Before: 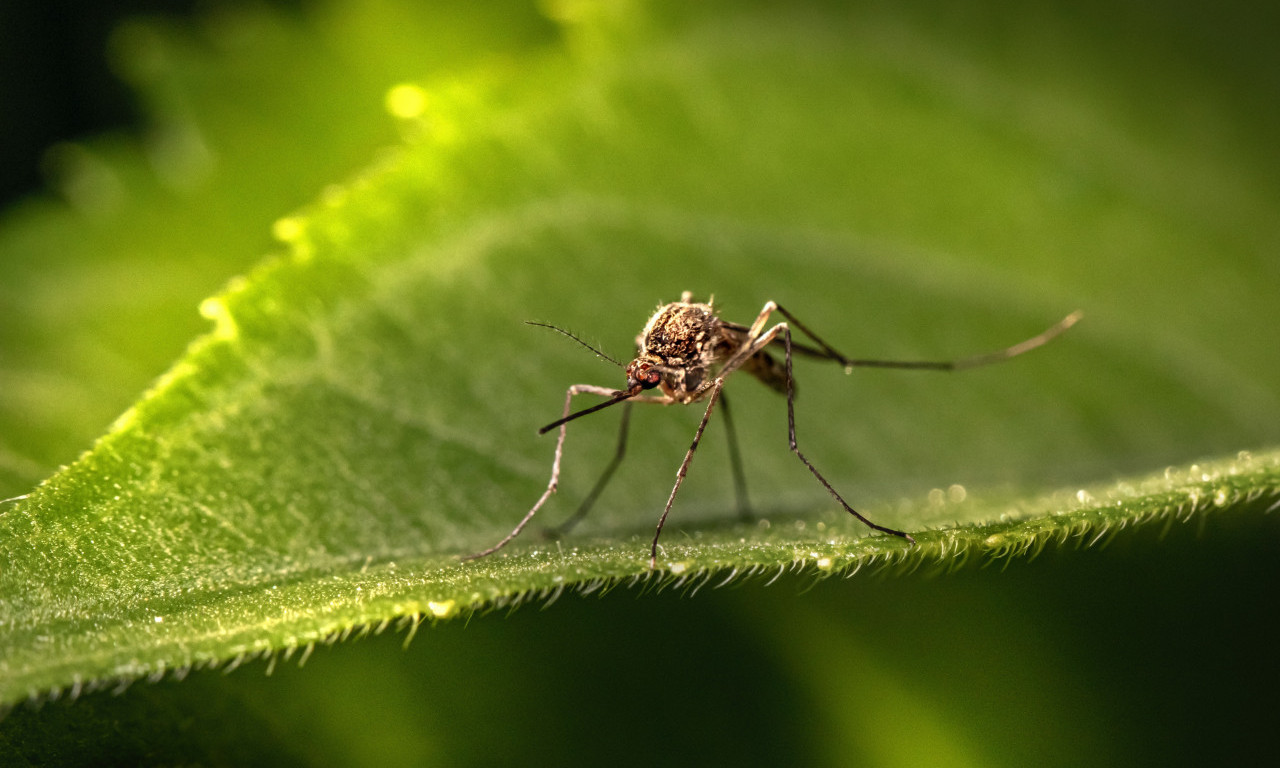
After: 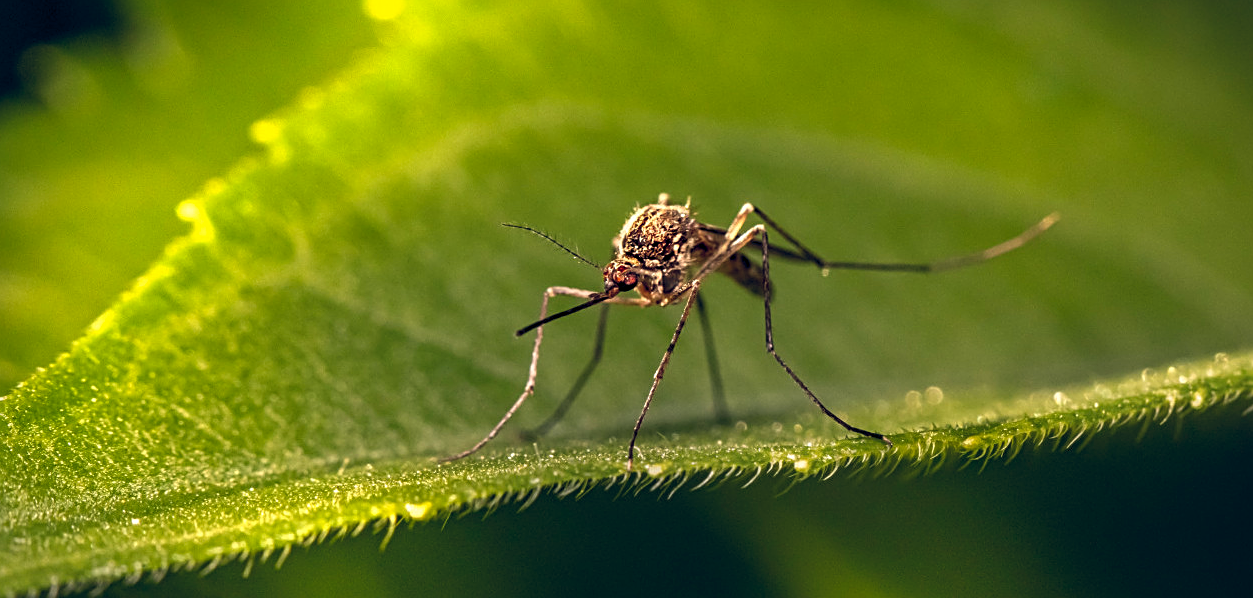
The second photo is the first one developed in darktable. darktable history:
crop and rotate: left 1.814%, top 12.818%, right 0.25%, bottom 9.225%
tone equalizer: on, module defaults
sharpen: on, module defaults
color balance rgb: shadows lift › hue 87.51°, highlights gain › chroma 1.35%, highlights gain › hue 55.1°, global offset › chroma 0.13%, global offset › hue 253.66°, perceptual saturation grading › global saturation 16.38%
